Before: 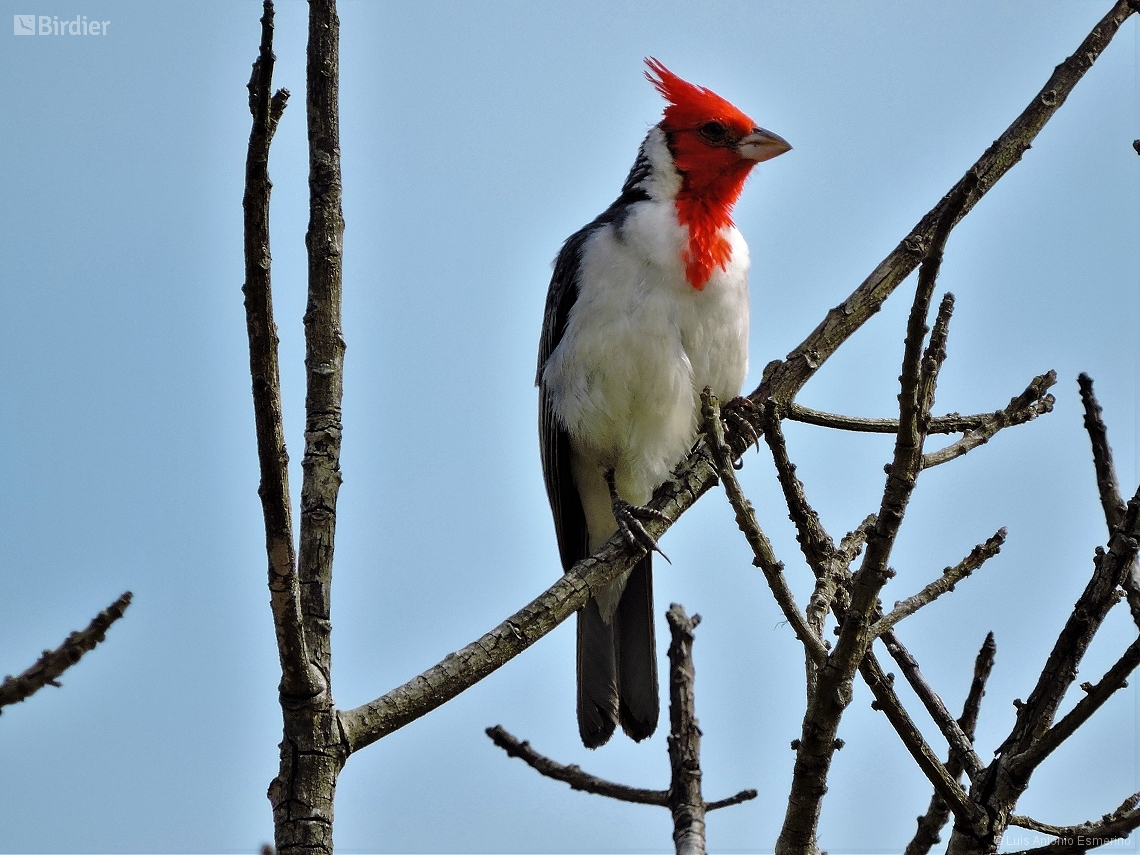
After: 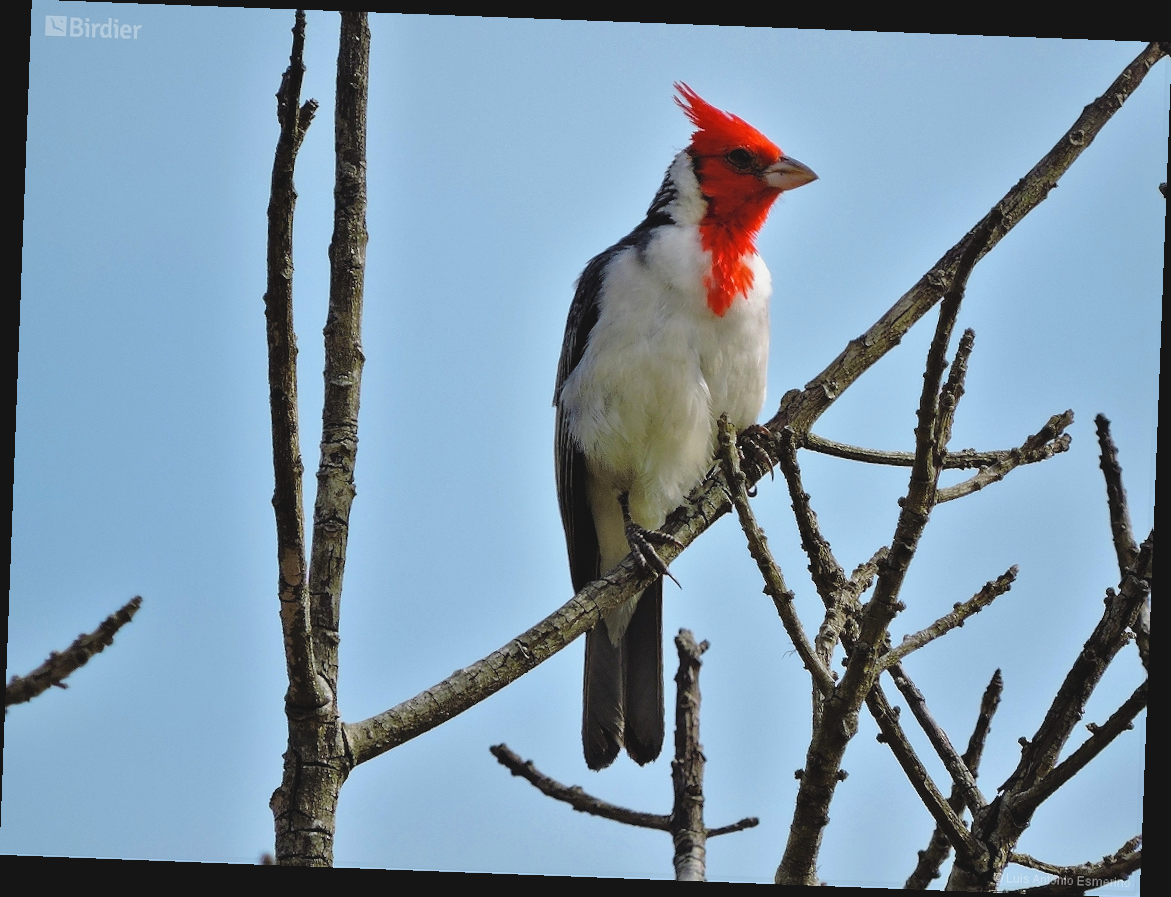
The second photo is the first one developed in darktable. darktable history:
contrast brightness saturation: contrast -0.1, brightness 0.05, saturation 0.08
bloom: size 9%, threshold 100%, strength 7%
rotate and perspective: rotation 2.17°, automatic cropping off
